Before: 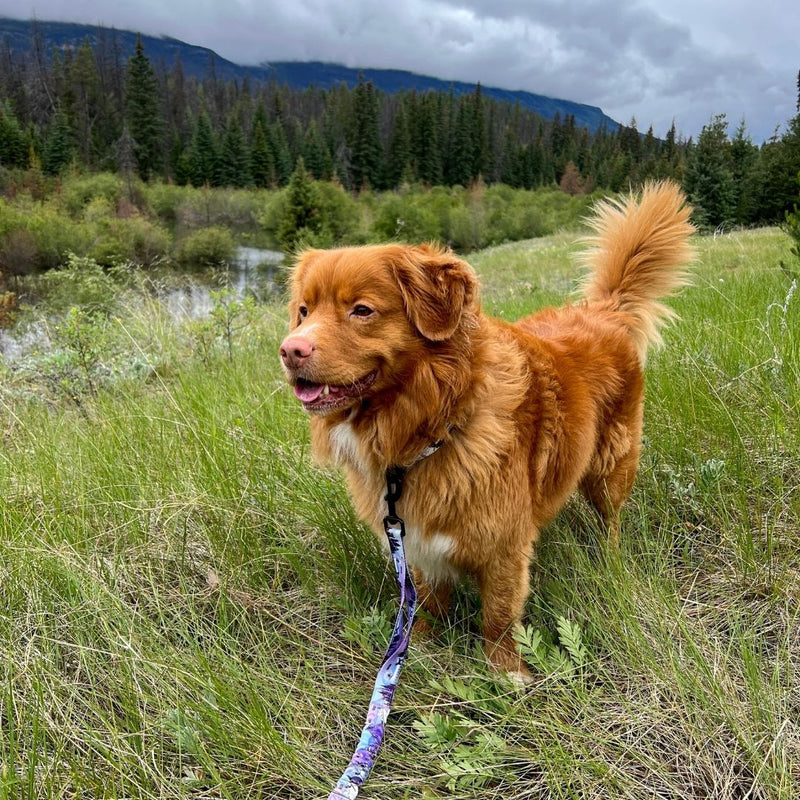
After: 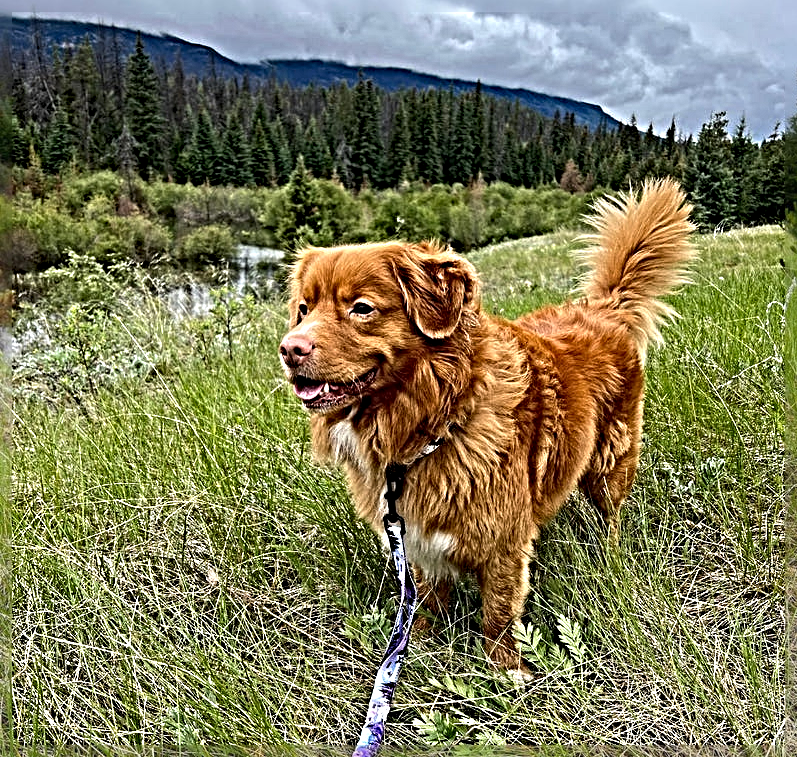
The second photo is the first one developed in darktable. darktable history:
tone equalizer: mask exposure compensation -0.494 EV
crop: top 0.252%, right 0.264%, bottom 5%
sharpen: radius 6.258, amount 1.787, threshold 0.038
